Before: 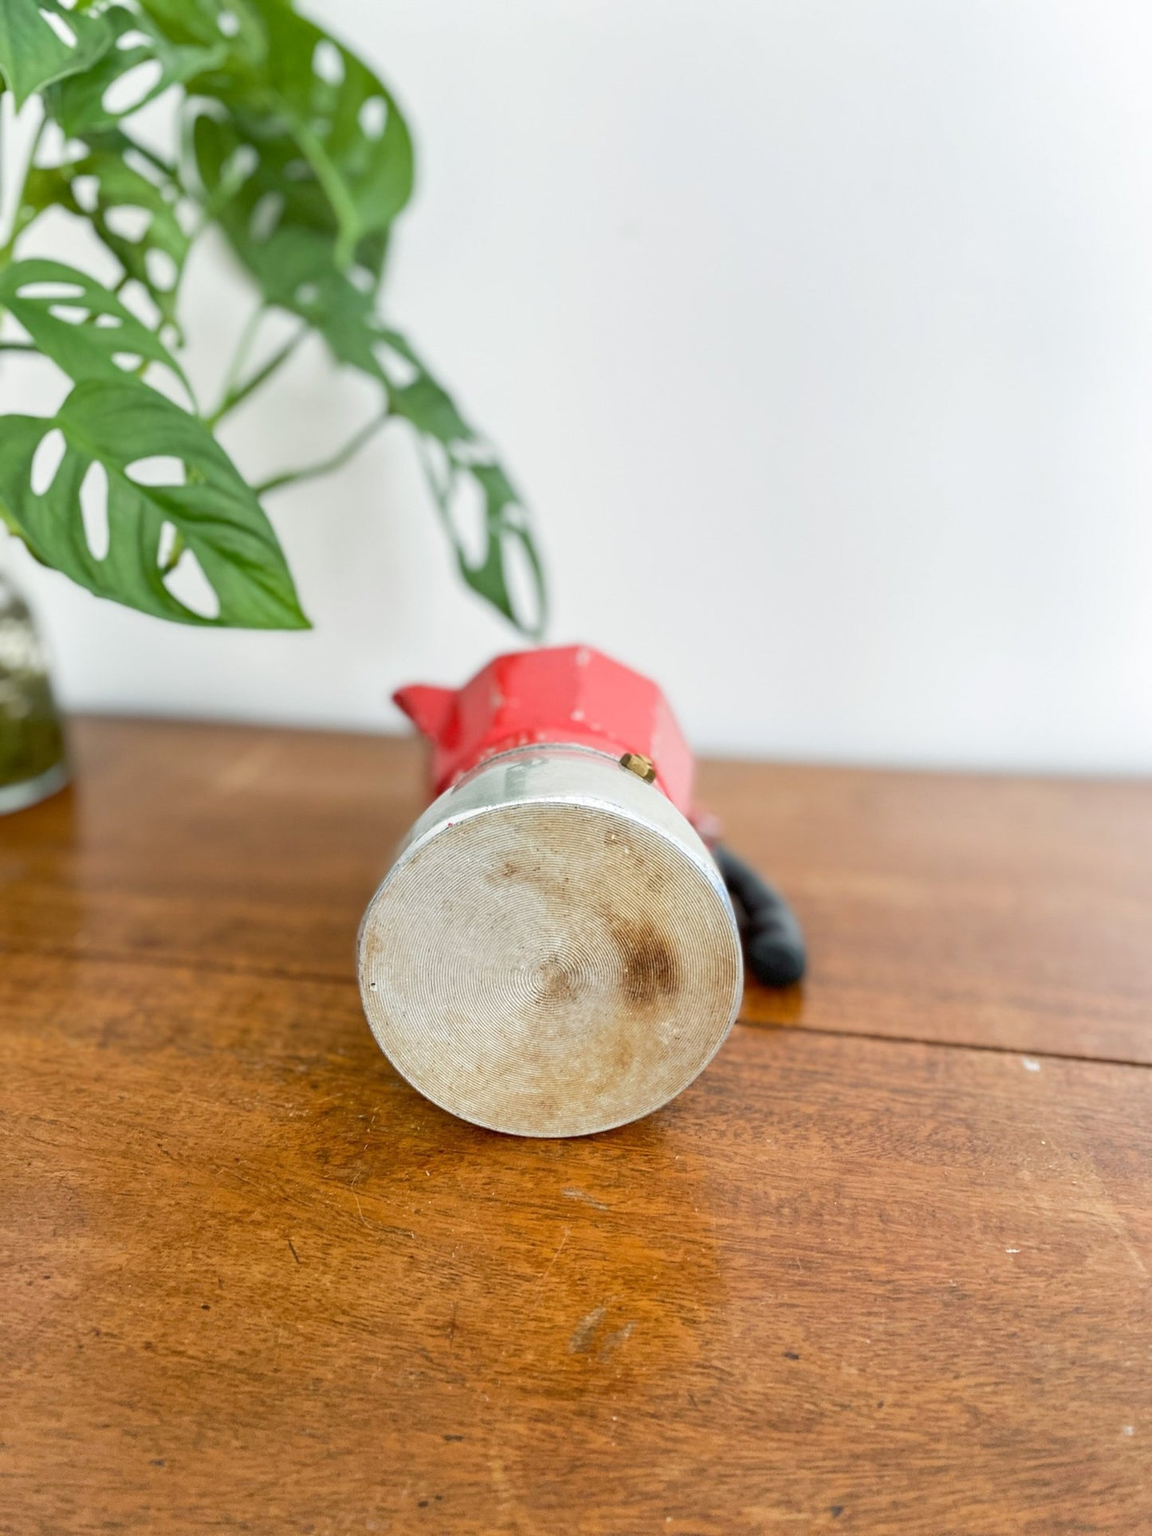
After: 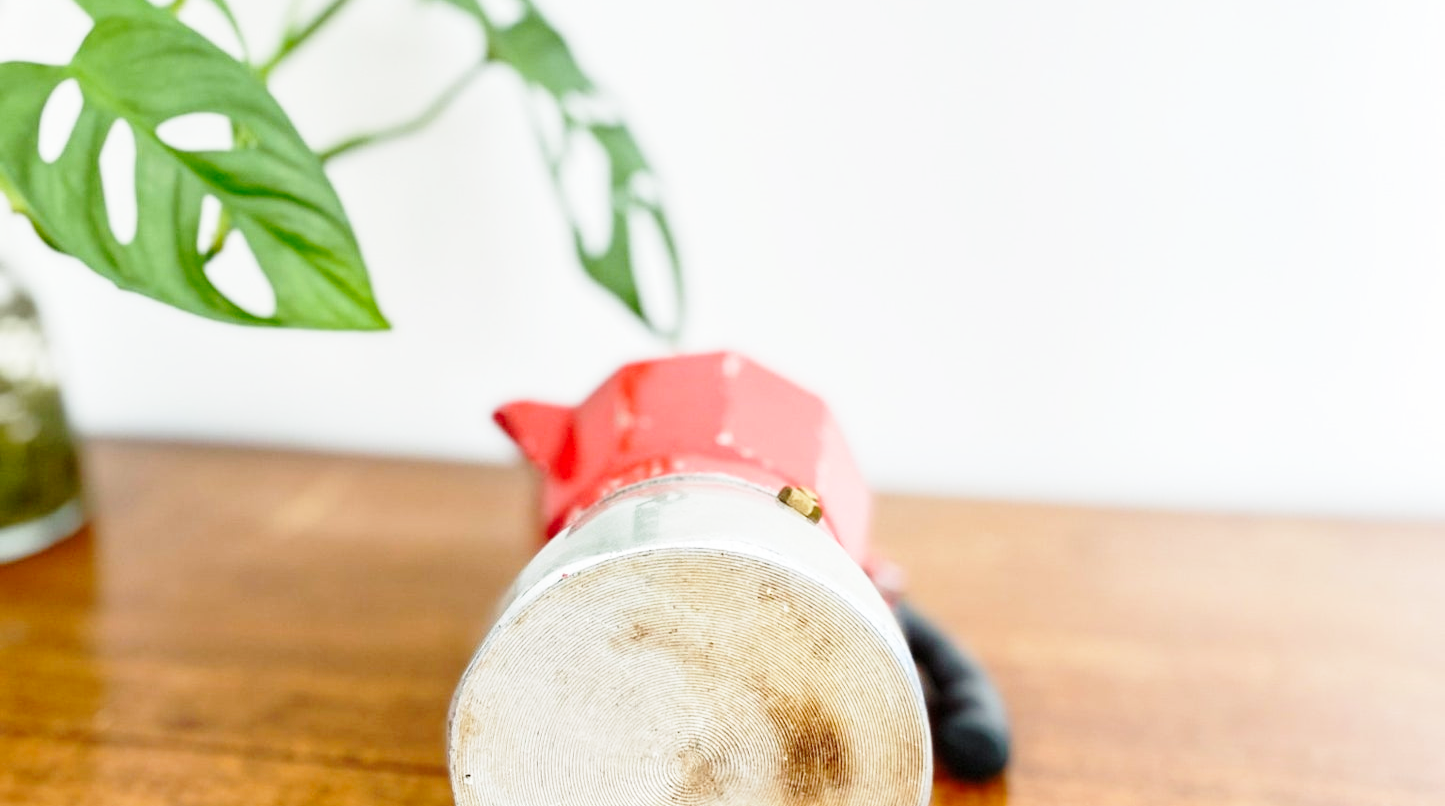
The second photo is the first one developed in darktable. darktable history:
crop and rotate: top 23.84%, bottom 34.294%
tone equalizer: on, module defaults
base curve: curves: ch0 [(0, 0) (0.028, 0.03) (0.121, 0.232) (0.46, 0.748) (0.859, 0.968) (1, 1)], preserve colors none
